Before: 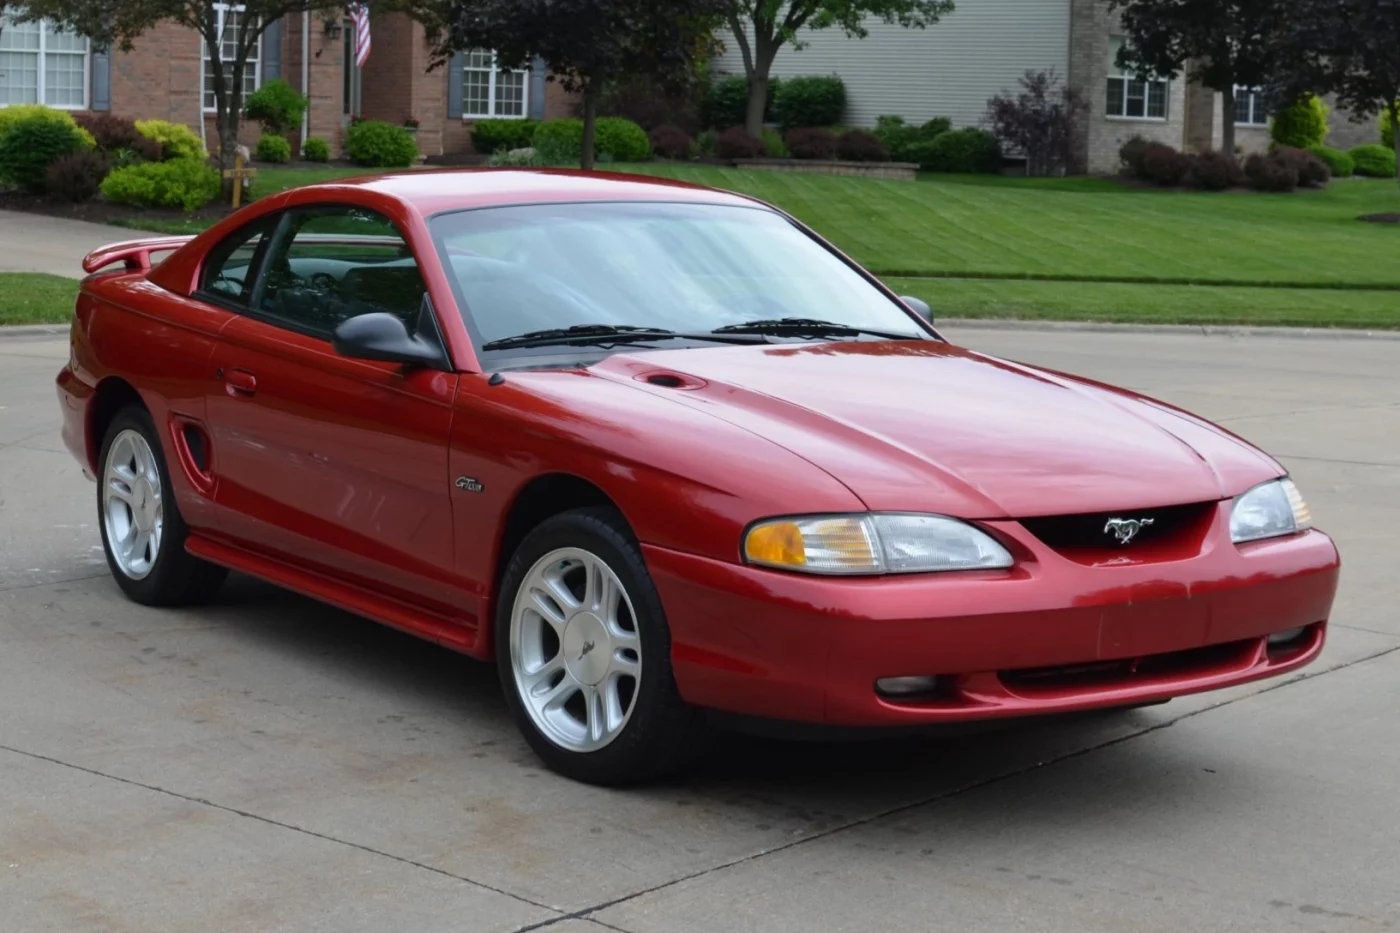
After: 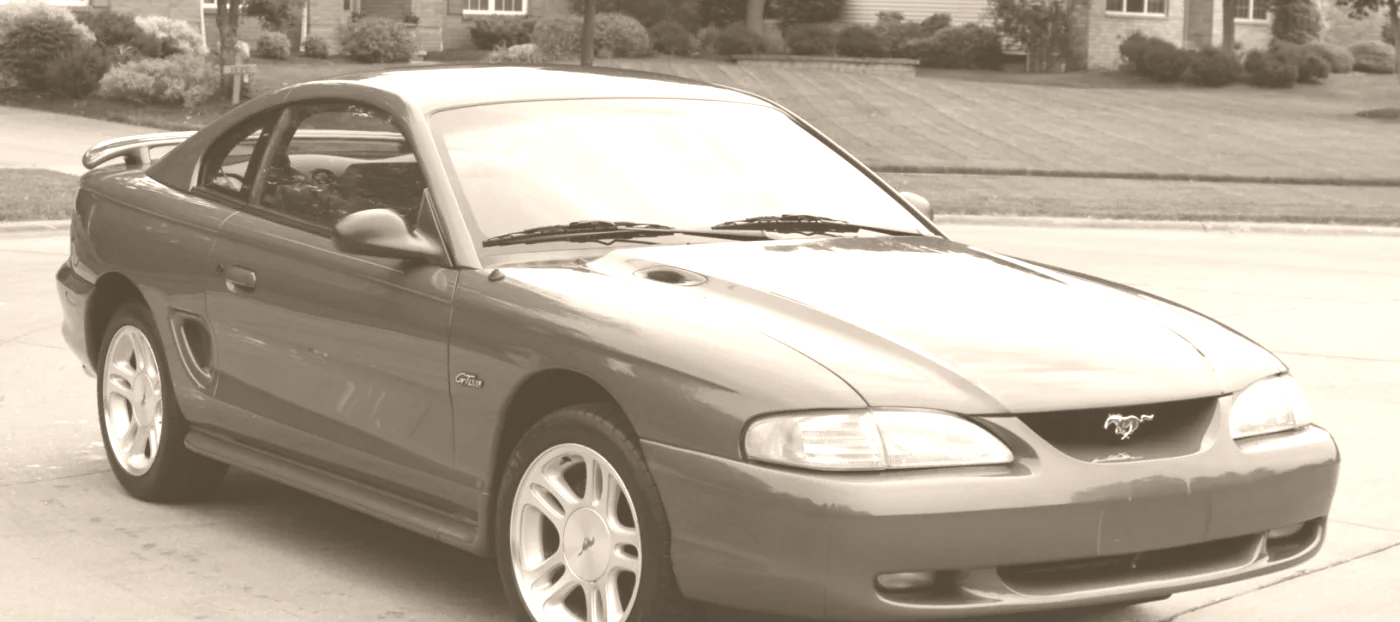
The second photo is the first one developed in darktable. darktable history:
colorize: hue 34.49°, saturation 35.33%, source mix 100%, version 1
crop: top 11.166%, bottom 22.168%
